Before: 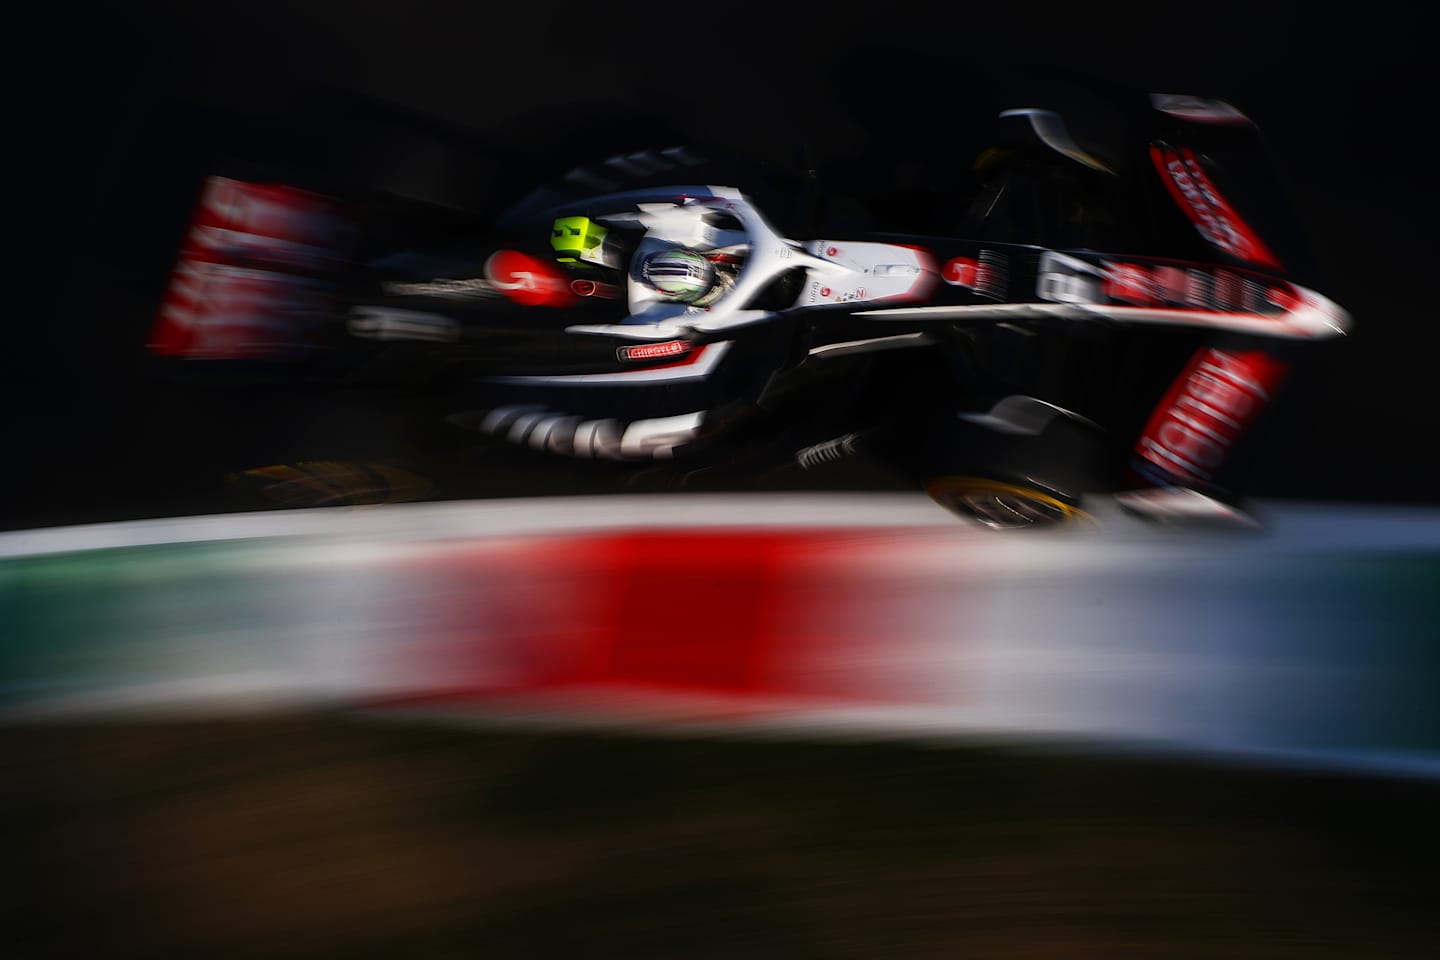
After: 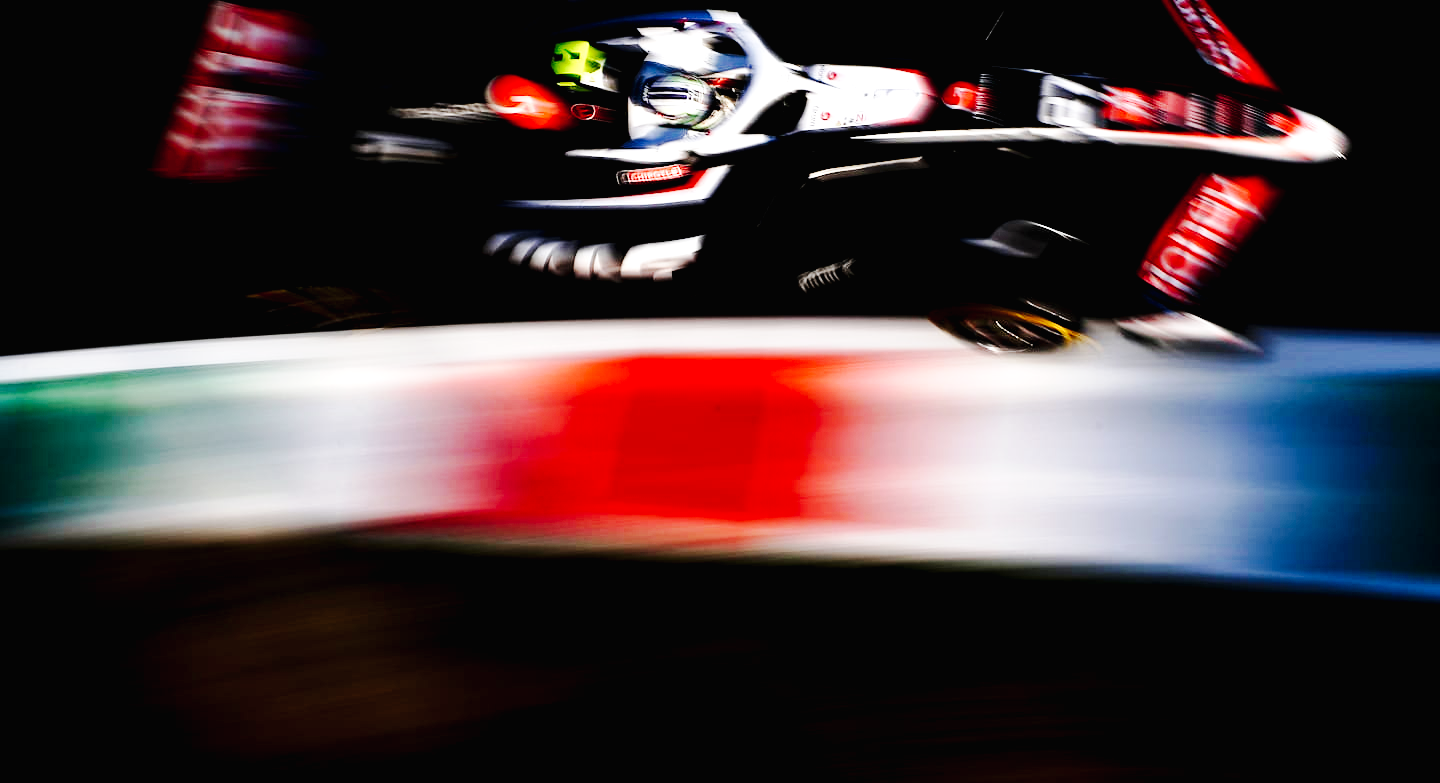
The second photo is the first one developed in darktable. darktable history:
crop and rotate: top 18.408%
base curve: curves: ch0 [(0, 0) (0.036, 0.025) (0.121, 0.166) (0.206, 0.329) (0.605, 0.79) (1, 1)], preserve colors none
tone curve: curves: ch0 [(0, 0.01) (0.037, 0.032) (0.131, 0.108) (0.275, 0.256) (0.483, 0.512) (0.61, 0.665) (0.696, 0.742) (0.792, 0.819) (0.911, 0.925) (0.997, 0.995)]; ch1 [(0, 0) (0.308, 0.29) (0.425, 0.411) (0.492, 0.488) (0.507, 0.503) (0.53, 0.532) (0.573, 0.586) (0.683, 0.702) (0.746, 0.77) (1, 1)]; ch2 [(0, 0) (0.246, 0.233) (0.36, 0.352) (0.415, 0.415) (0.485, 0.487) (0.502, 0.504) (0.525, 0.518) (0.539, 0.539) (0.587, 0.594) (0.636, 0.652) (0.711, 0.729) (0.845, 0.855) (0.998, 0.977)], preserve colors none
exposure: black level correction 0.01, exposure 1 EV, compensate highlight preservation false
contrast brightness saturation: saturation -0.169
